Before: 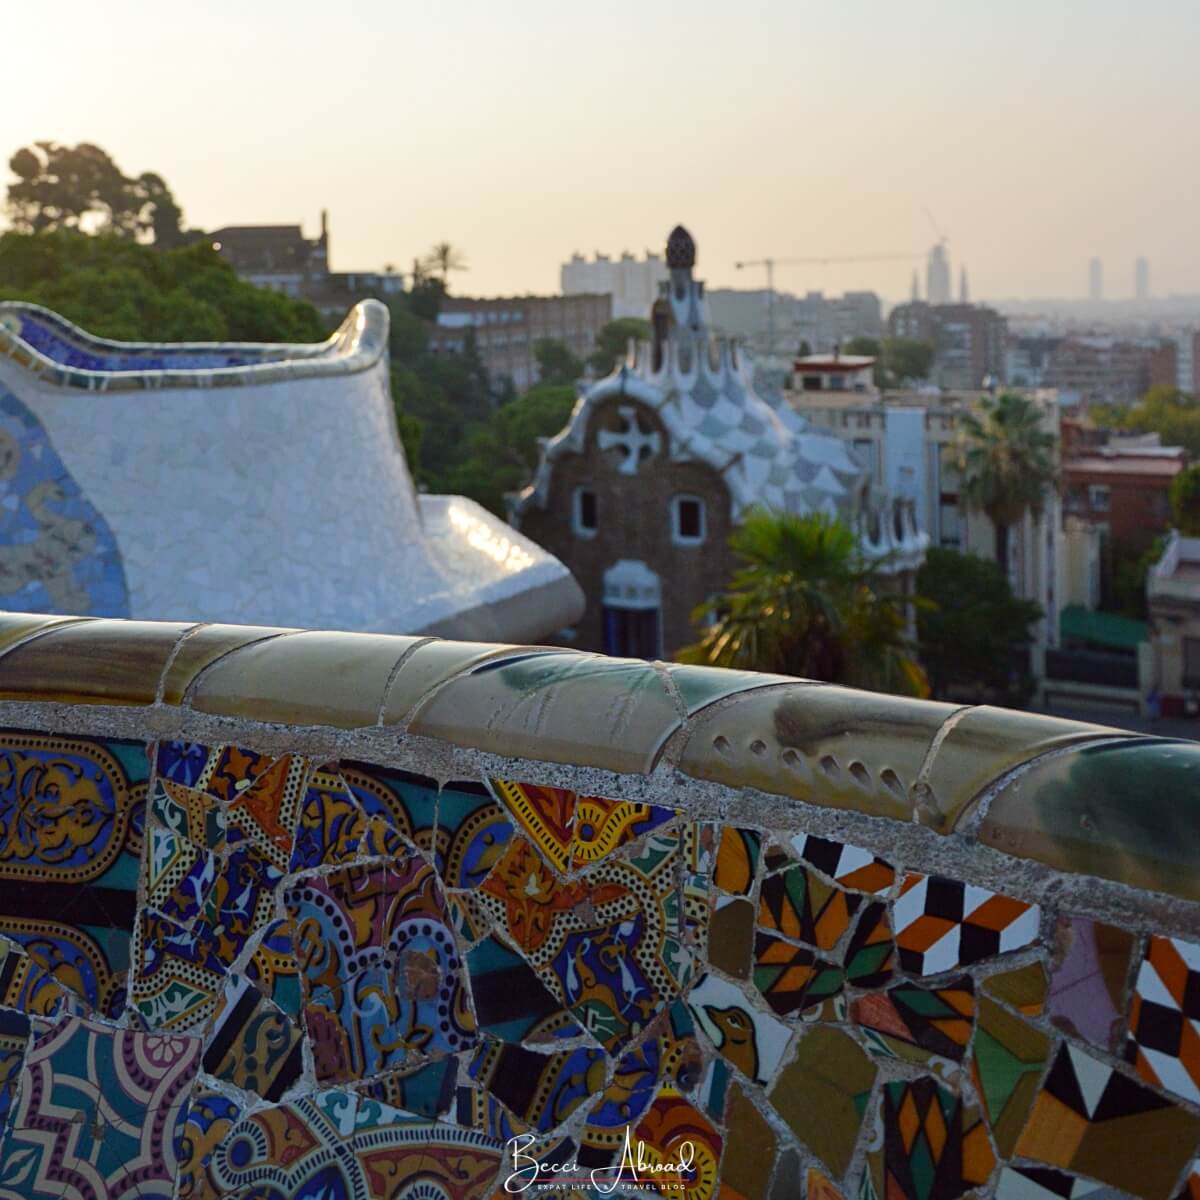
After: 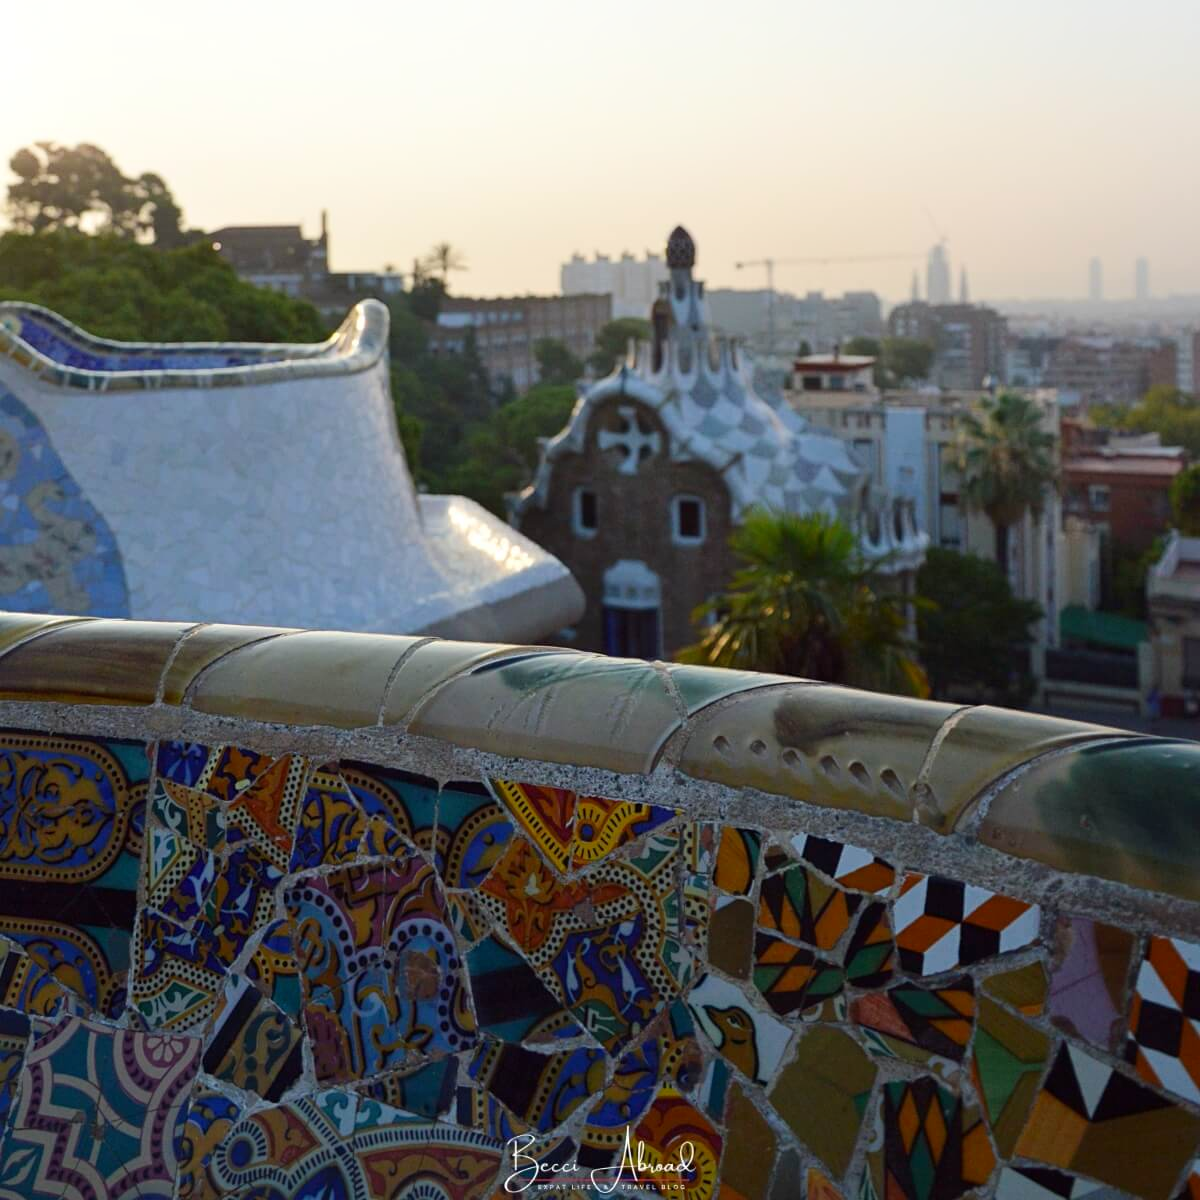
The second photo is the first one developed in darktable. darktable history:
shadows and highlights: shadows -25.7, highlights 51.69, soften with gaussian
